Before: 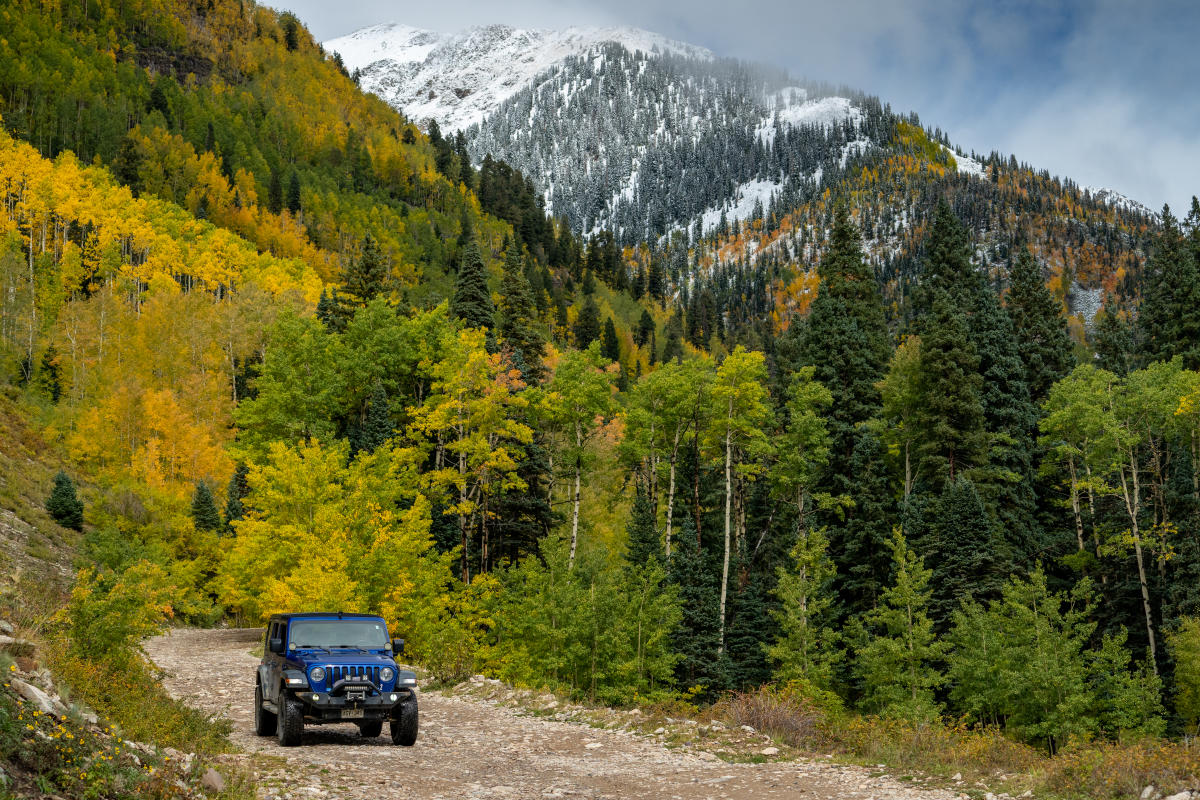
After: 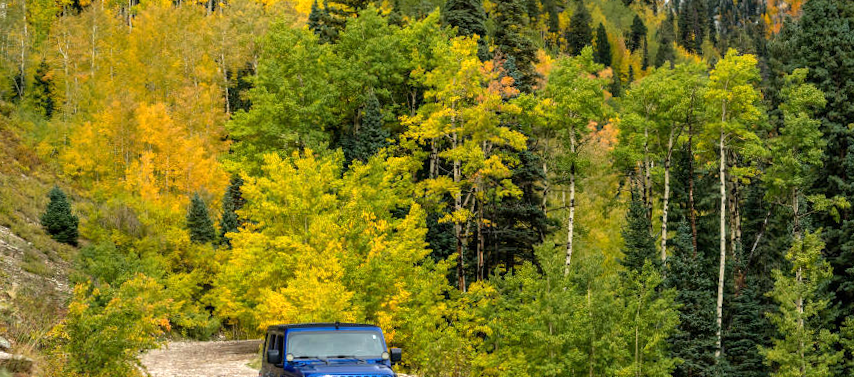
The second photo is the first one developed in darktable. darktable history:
crop: top 36.498%, right 27.964%, bottom 14.995%
exposure: exposure 0.661 EV, compensate highlight preservation false
rotate and perspective: rotation -1°, crop left 0.011, crop right 0.989, crop top 0.025, crop bottom 0.975
